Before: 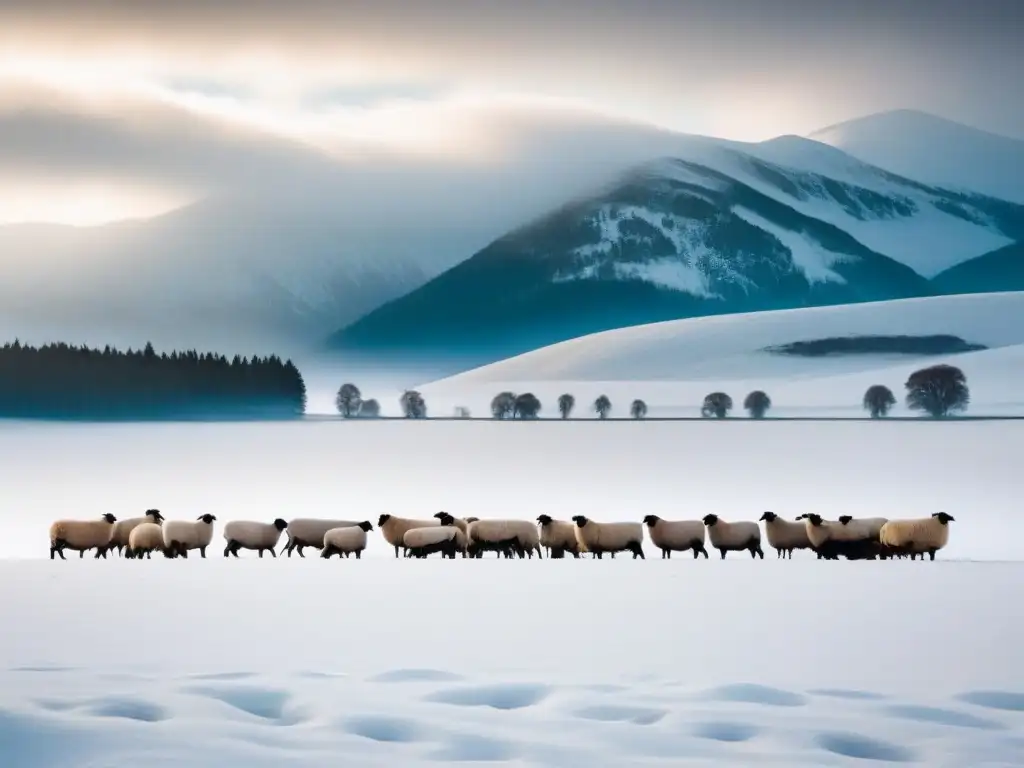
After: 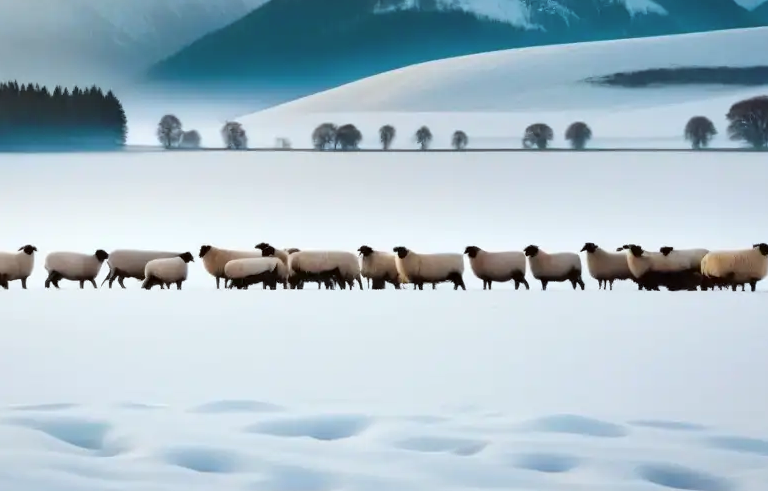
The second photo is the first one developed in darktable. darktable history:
tone equalizer: on, module defaults
color correction: highlights a* -2.97, highlights b* -2.3, shadows a* 2.11, shadows b* 3.03
crop and rotate: left 17.483%, top 35.072%, right 7.516%, bottom 0.934%
contrast brightness saturation: contrast 0.054, brightness 0.061, saturation 0.014
